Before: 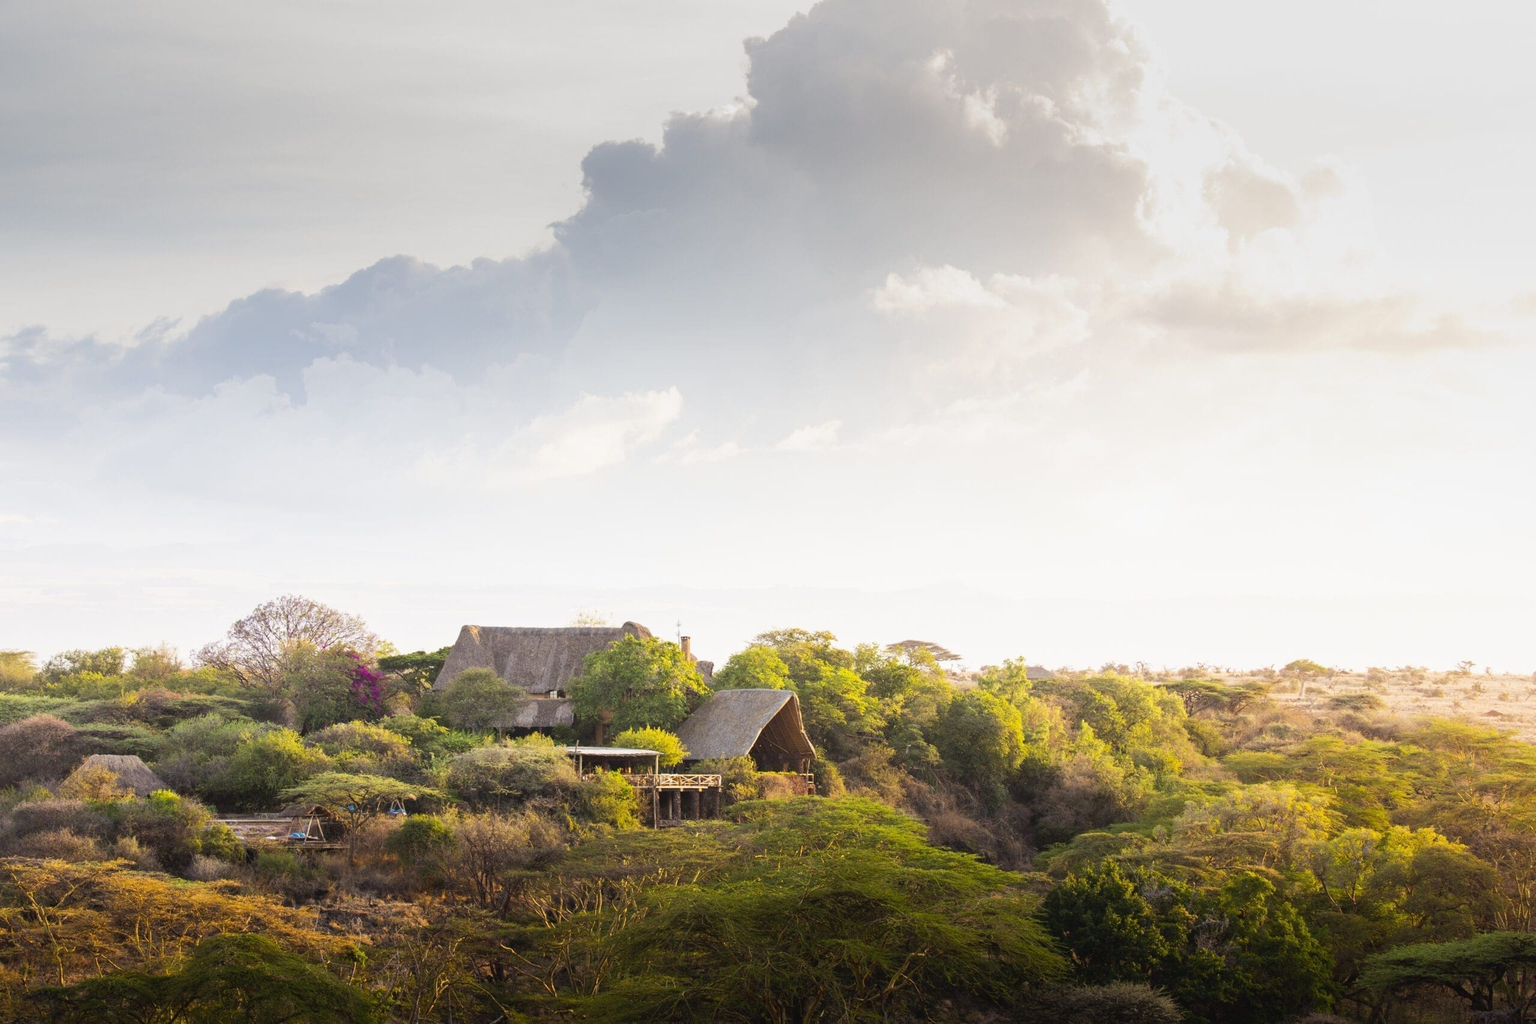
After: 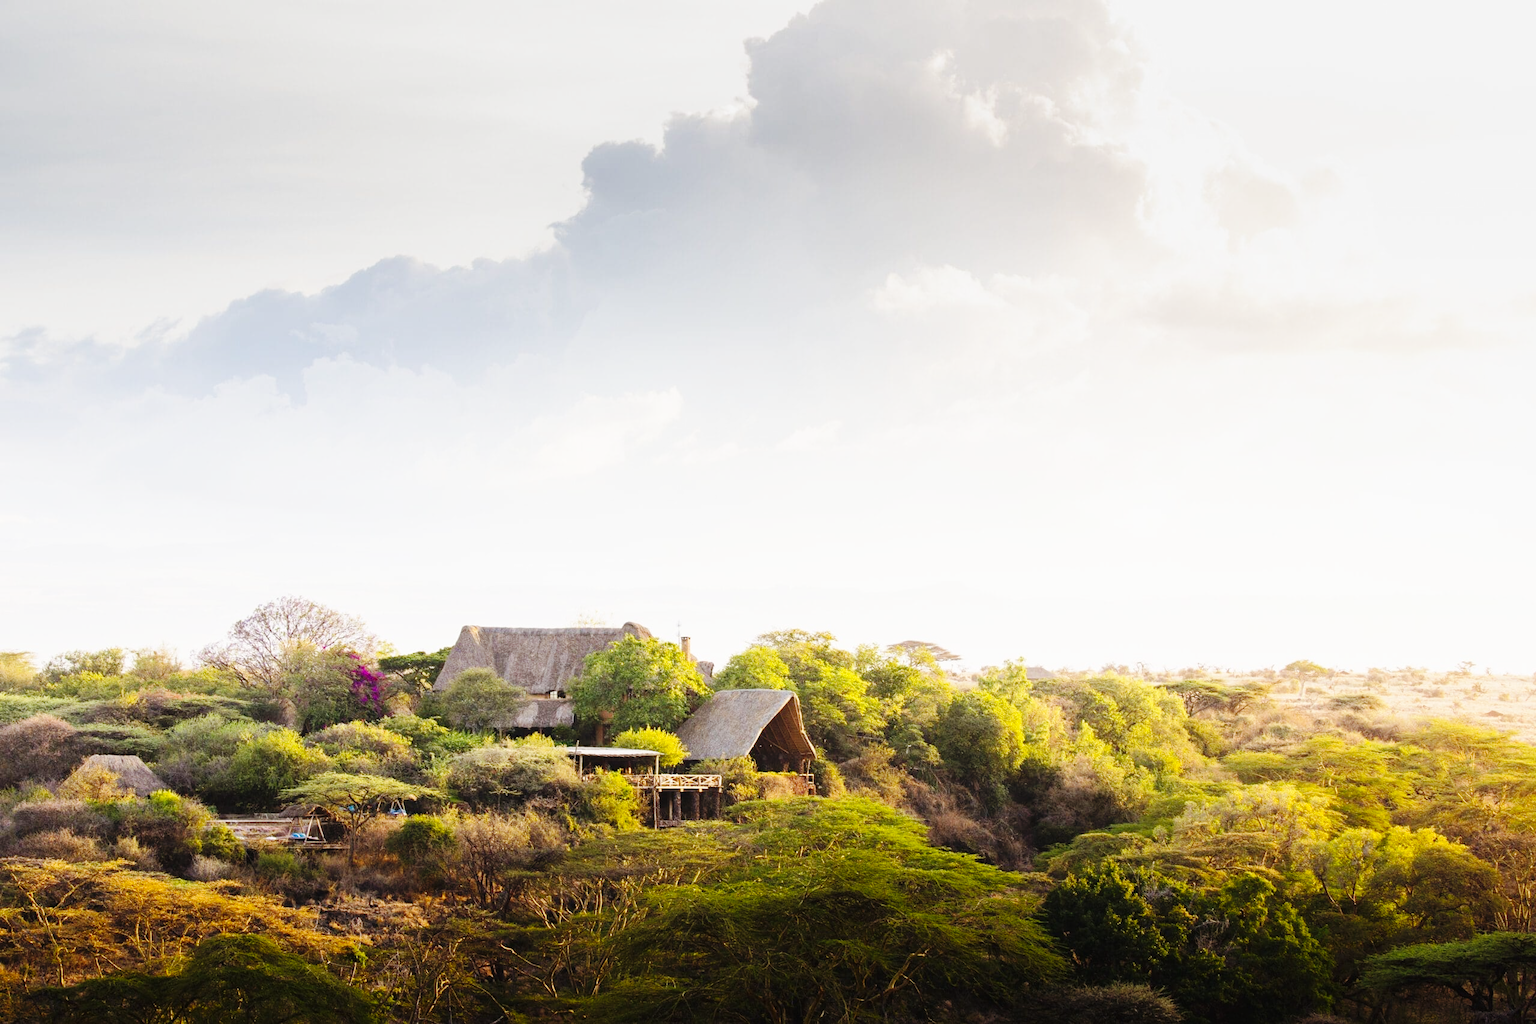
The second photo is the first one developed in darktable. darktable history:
tone equalizer: on, module defaults
base curve: curves: ch0 [(0, 0) (0.036, 0.025) (0.121, 0.166) (0.206, 0.329) (0.605, 0.79) (1, 1)], preserve colors none
